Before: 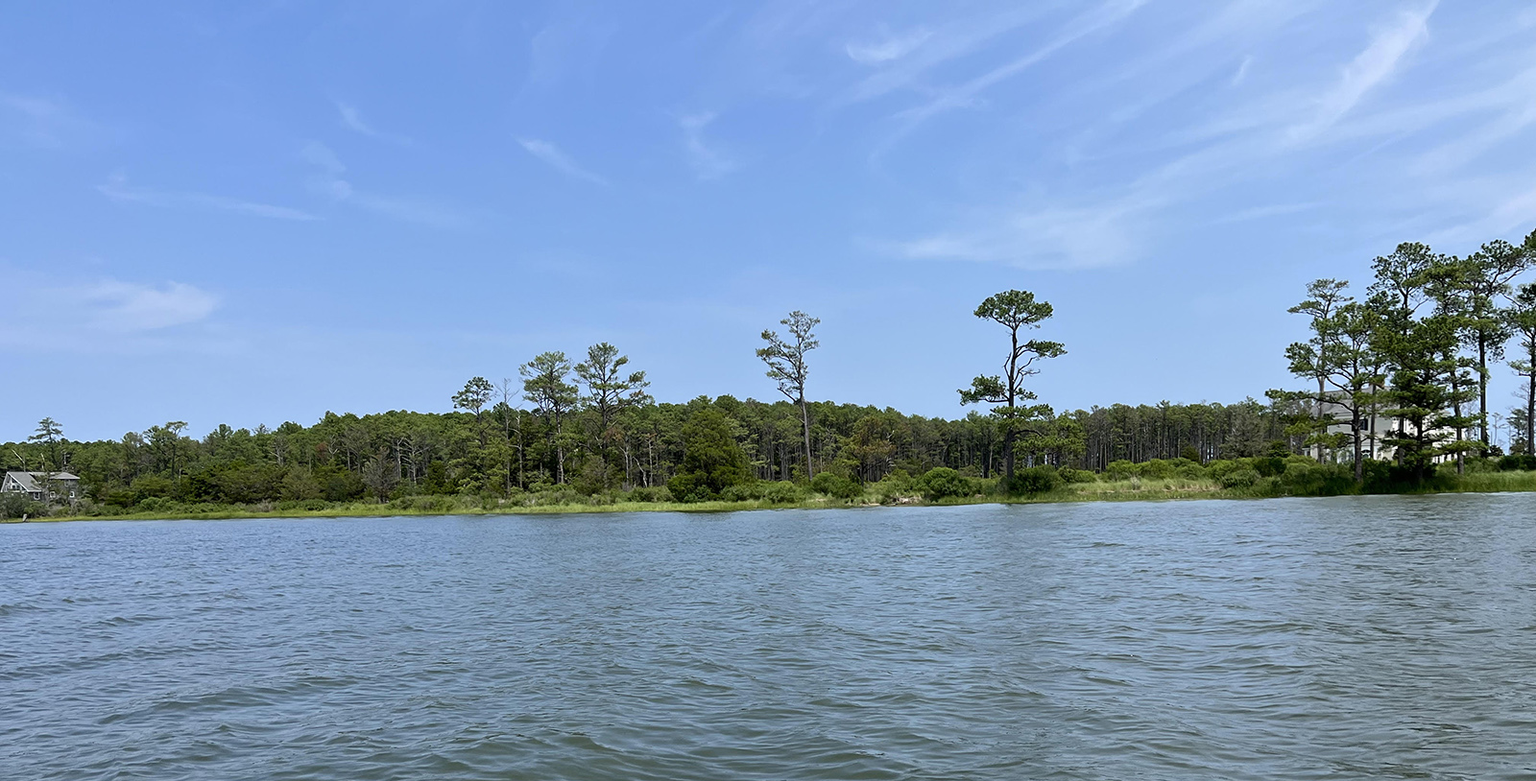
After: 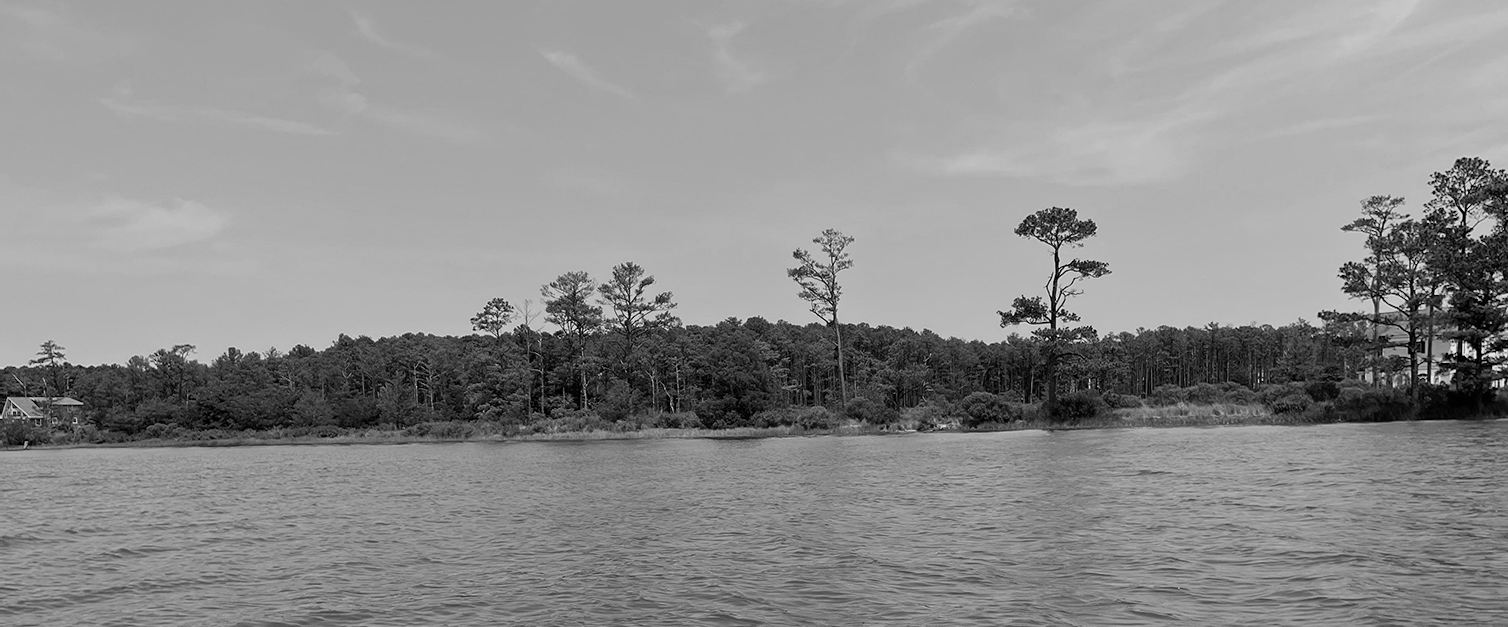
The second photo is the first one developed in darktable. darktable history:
crop and rotate: angle 0.03°, top 11.643%, right 5.651%, bottom 11.189%
white balance: red 1.08, blue 0.791
color calibration: output gray [0.18, 0.41, 0.41, 0], gray › normalize channels true, illuminant same as pipeline (D50), adaptation XYZ, x 0.346, y 0.359, gamut compression 0
